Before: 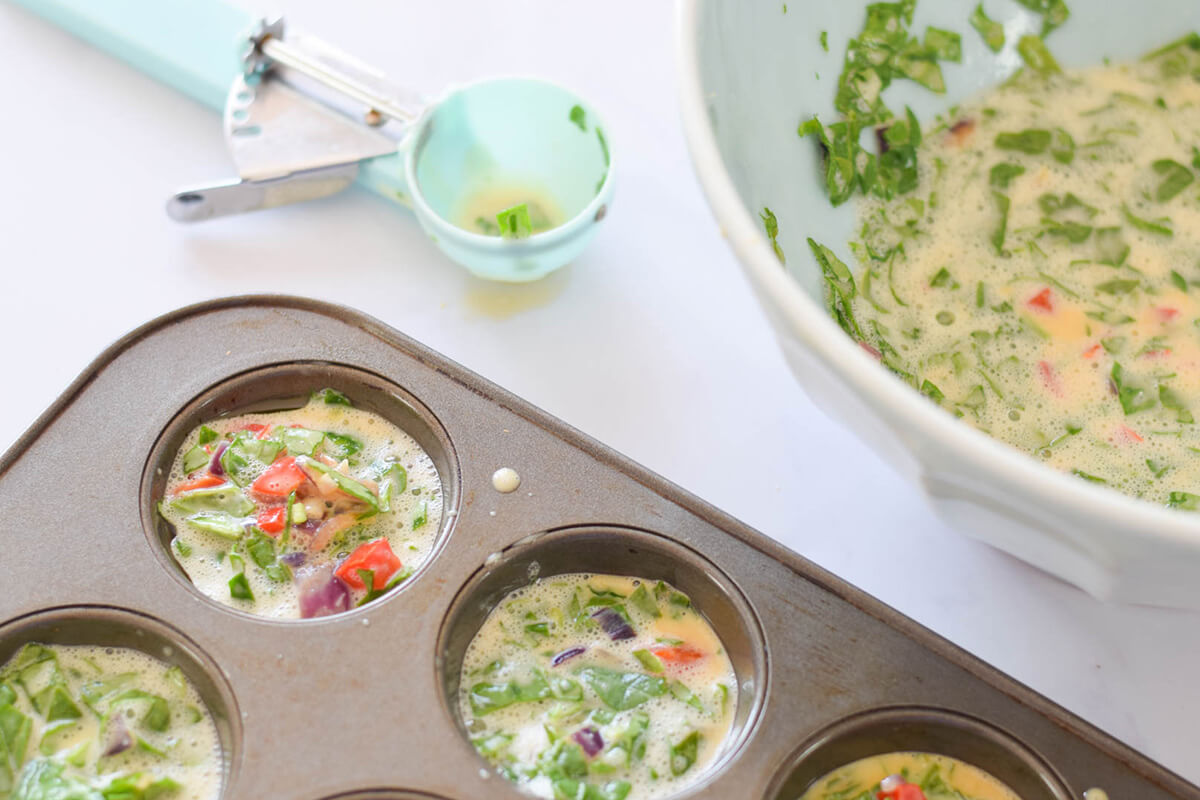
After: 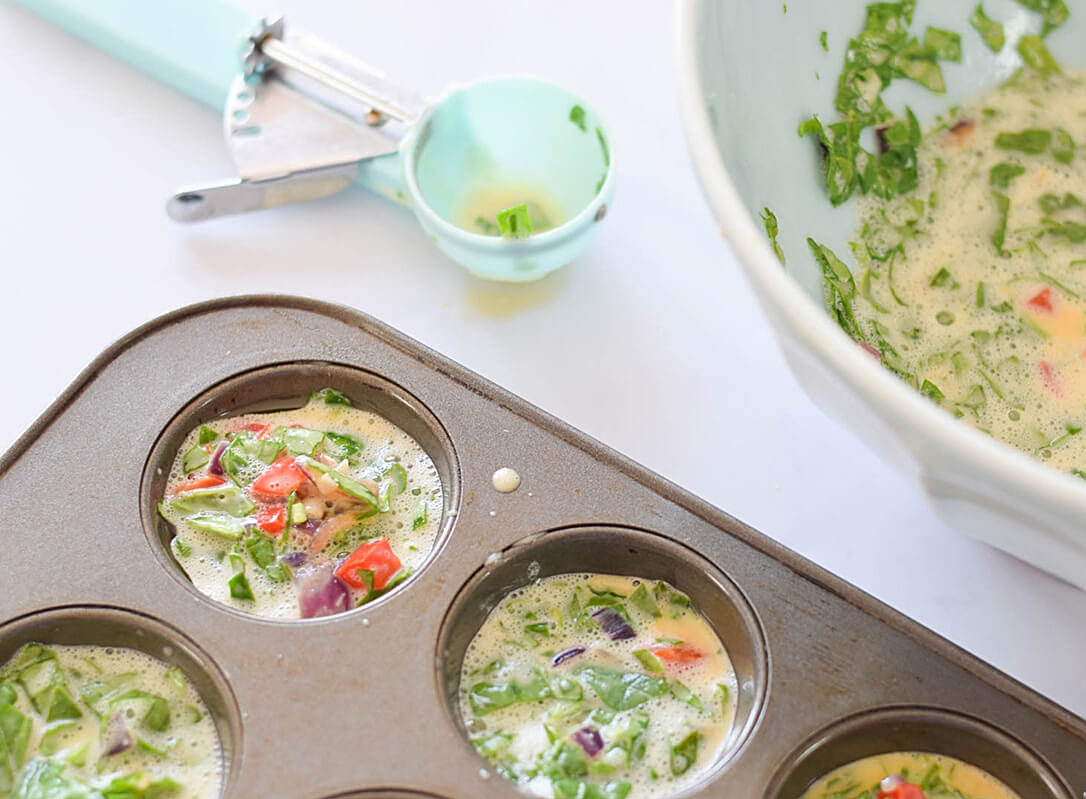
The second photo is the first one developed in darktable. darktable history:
crop: right 9.474%, bottom 0.045%
sharpen: amount 0.492
